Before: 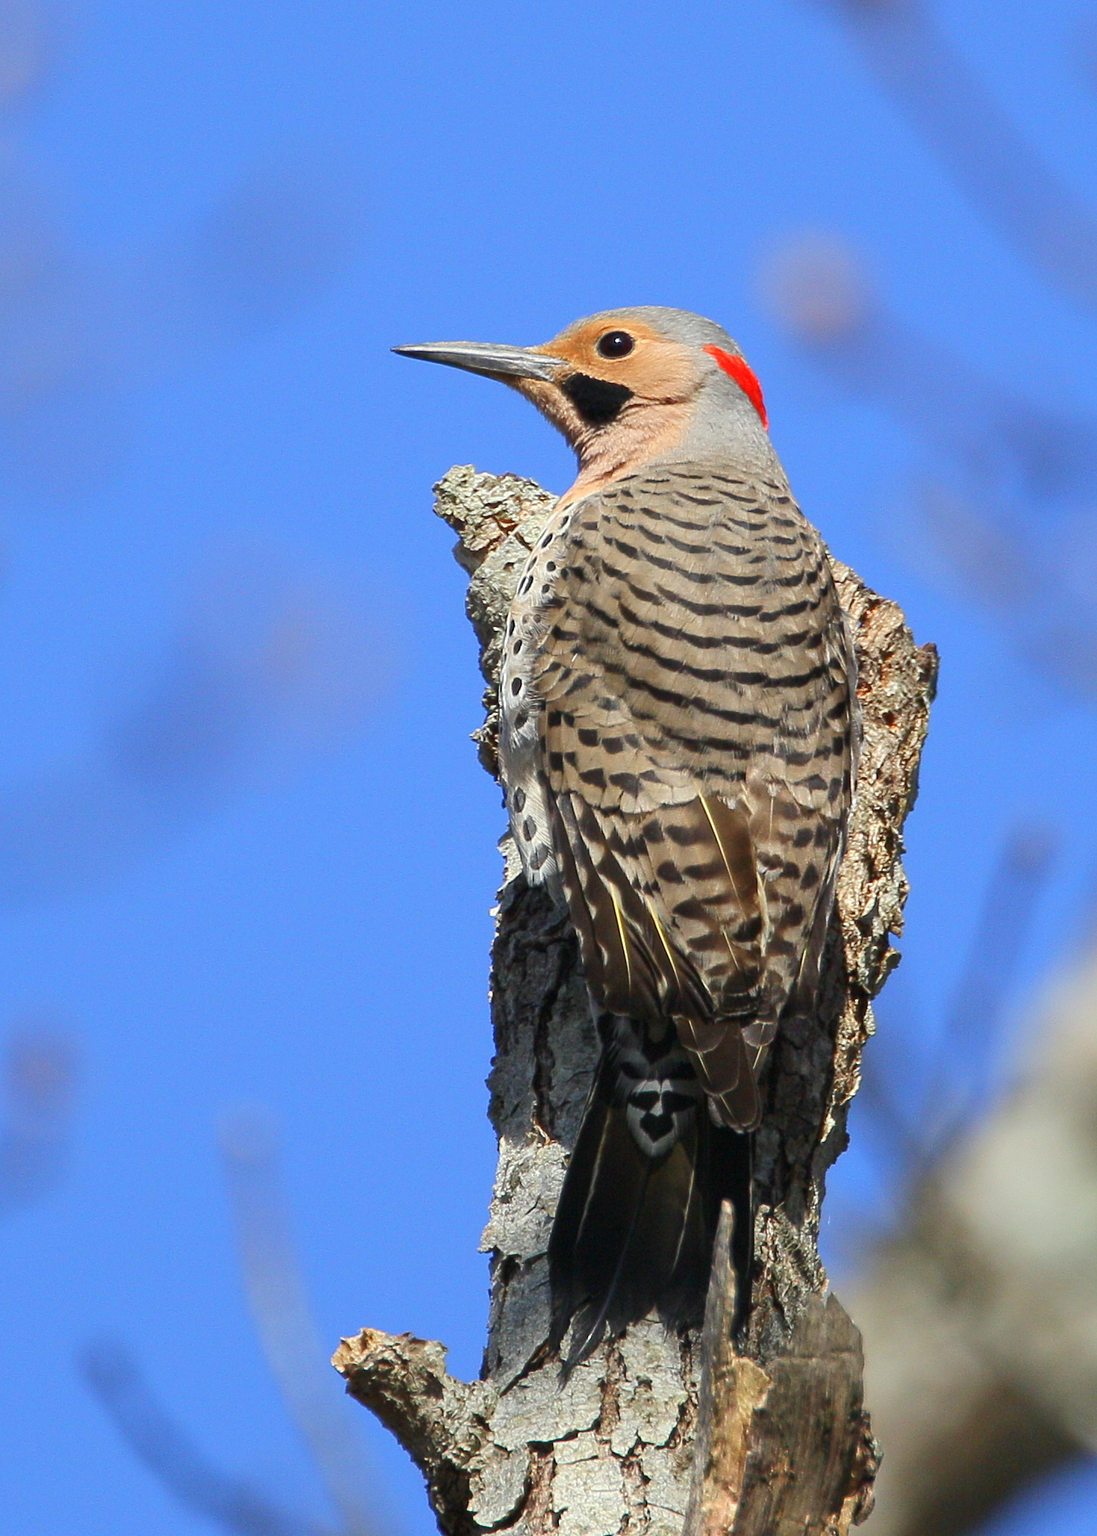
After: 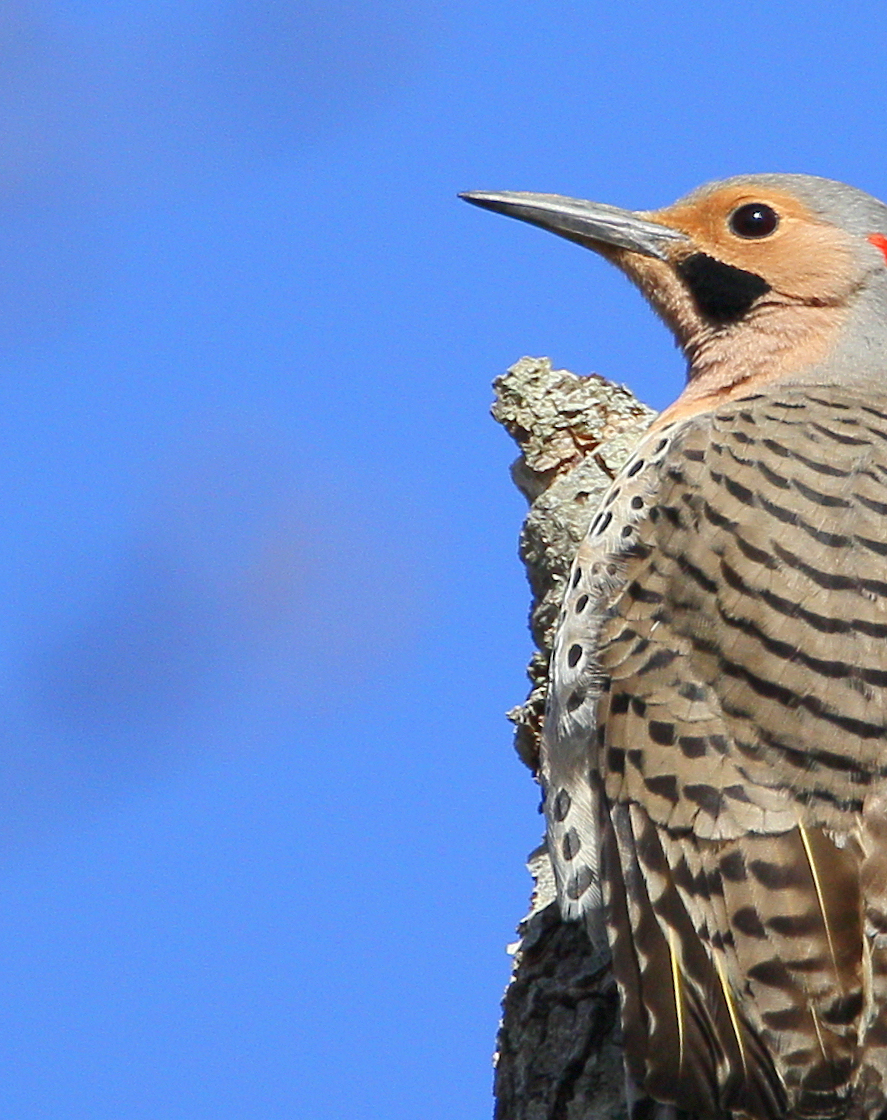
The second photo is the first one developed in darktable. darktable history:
crop and rotate: angle -6.23°, left 2.206%, top 6.72%, right 27.67%, bottom 30.042%
